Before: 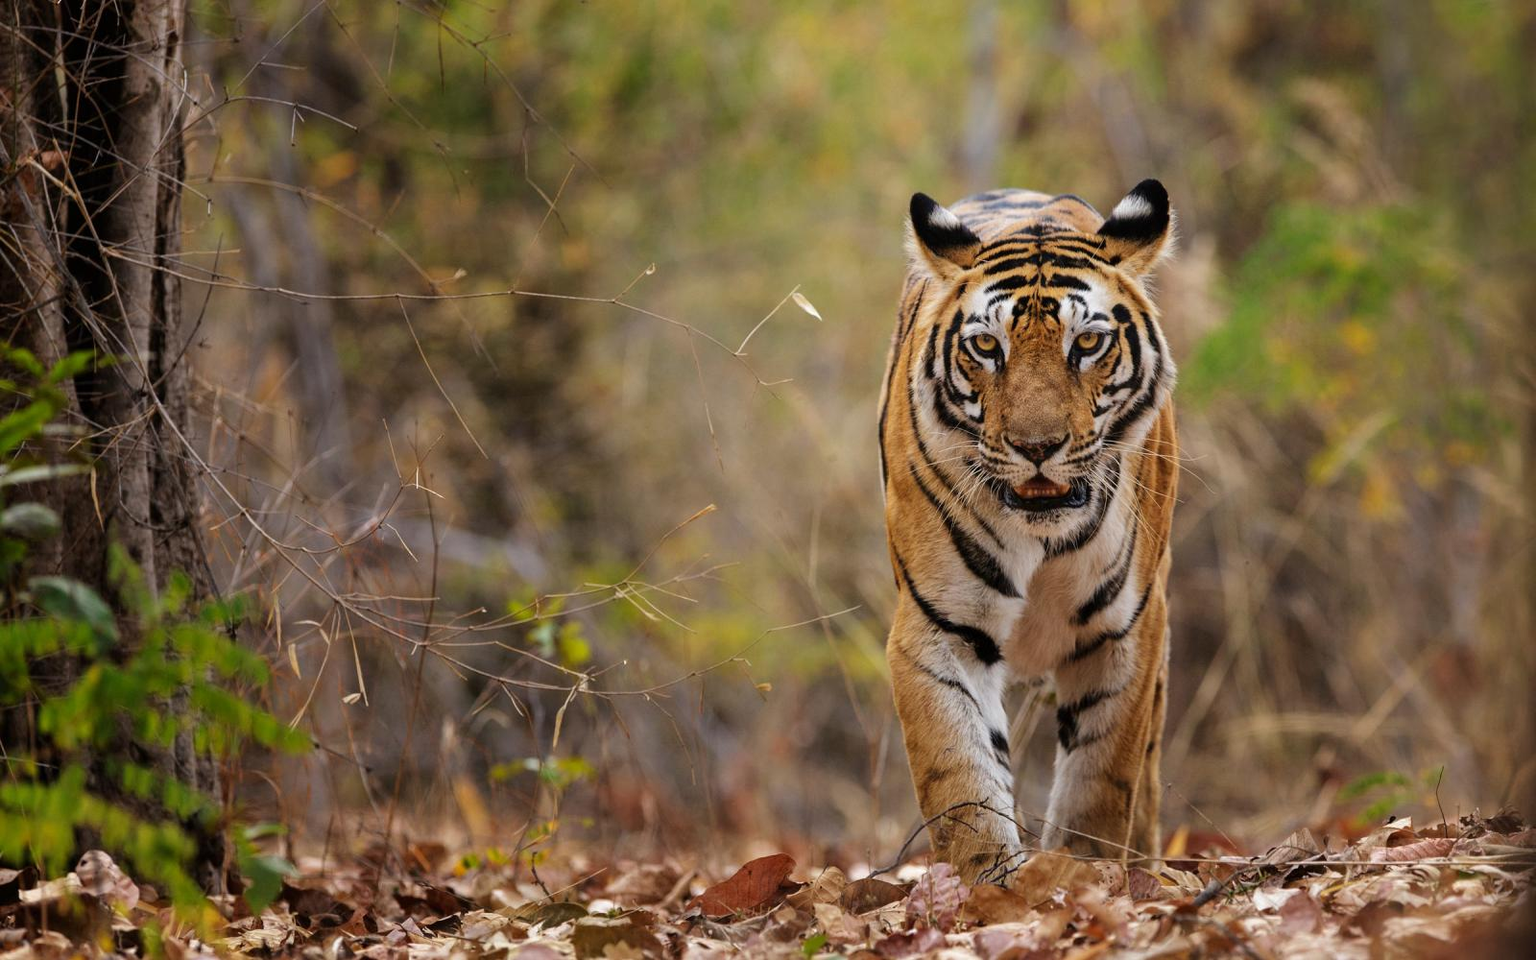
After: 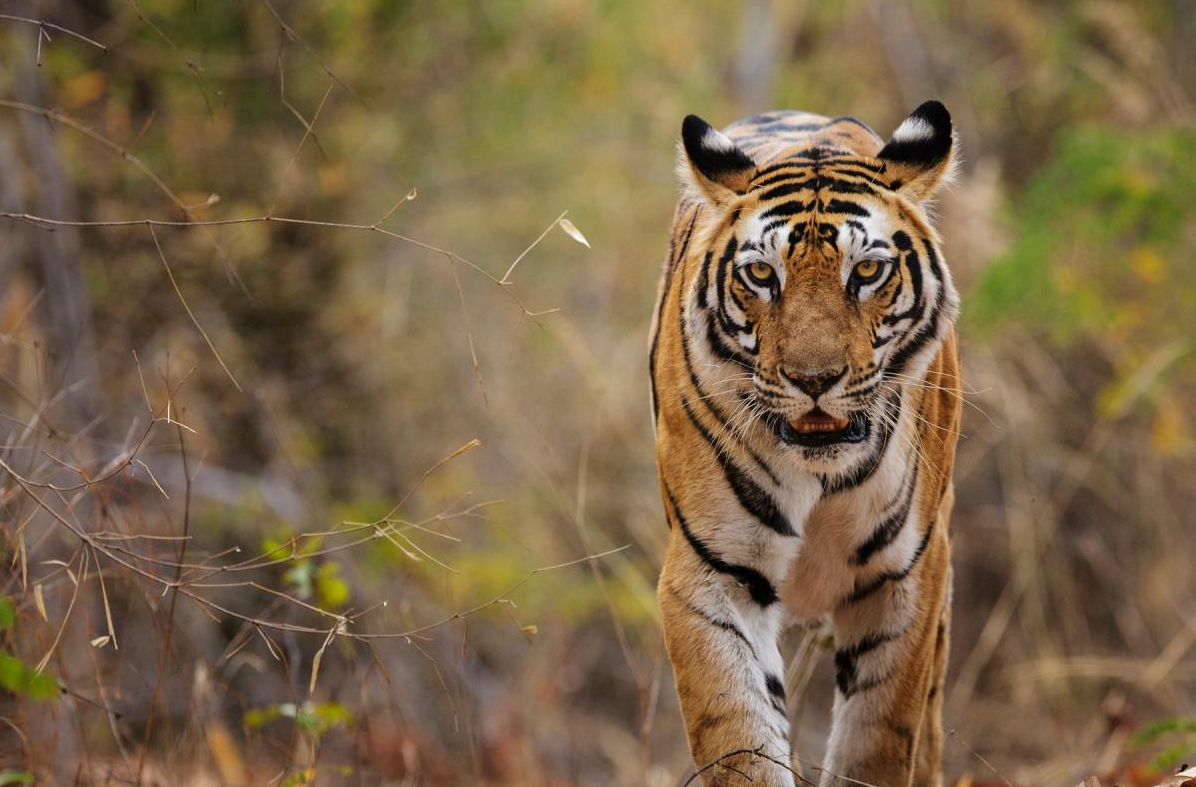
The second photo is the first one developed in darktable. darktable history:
crop: left 16.684%, top 8.638%, right 8.515%, bottom 12.596%
